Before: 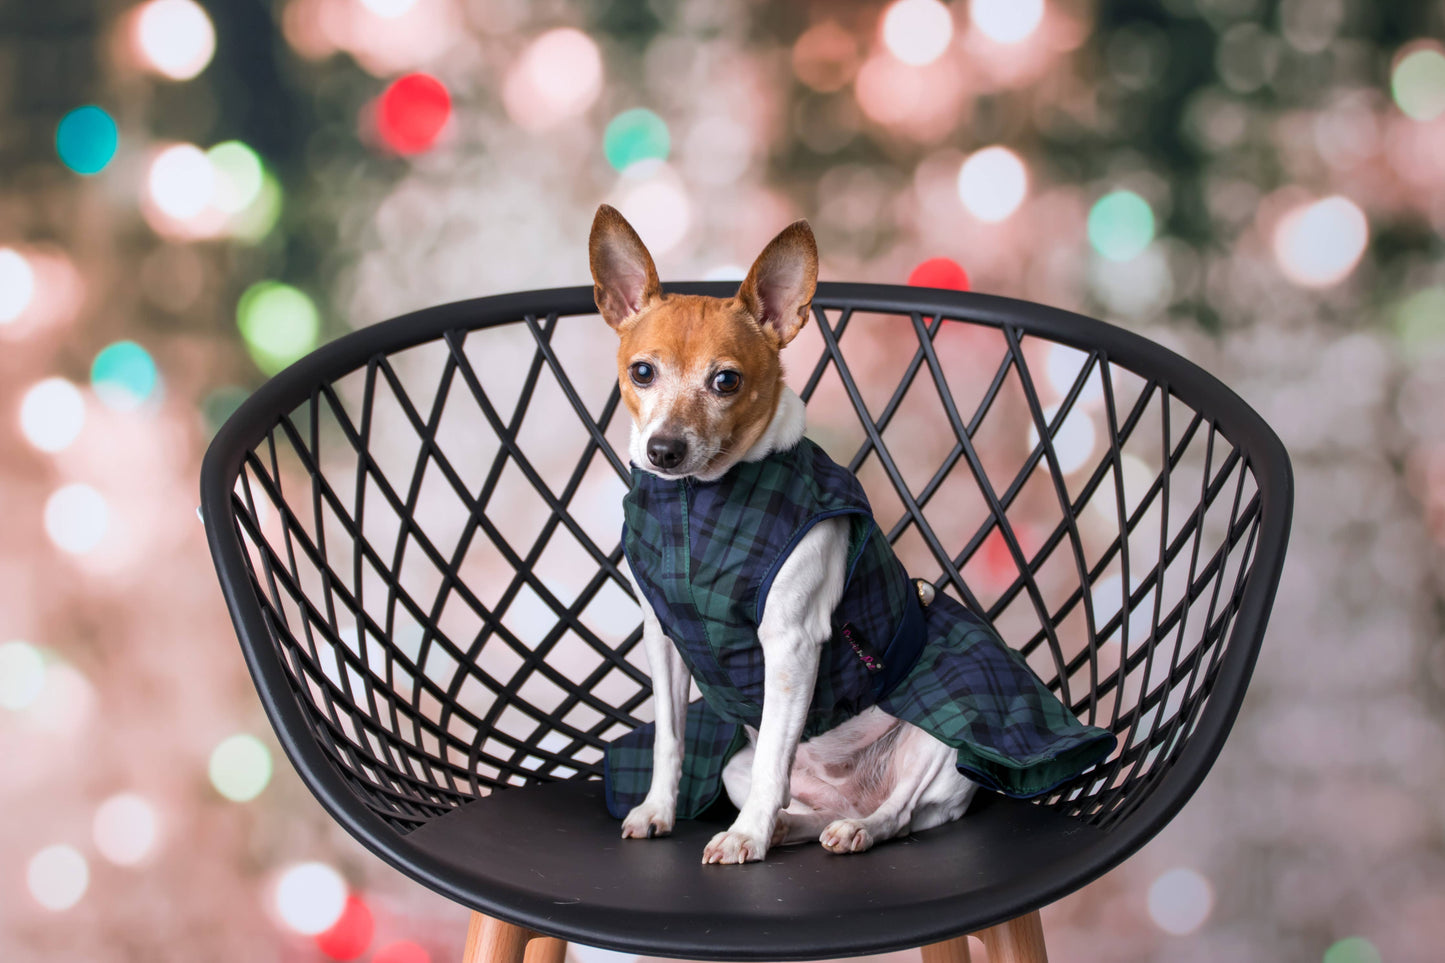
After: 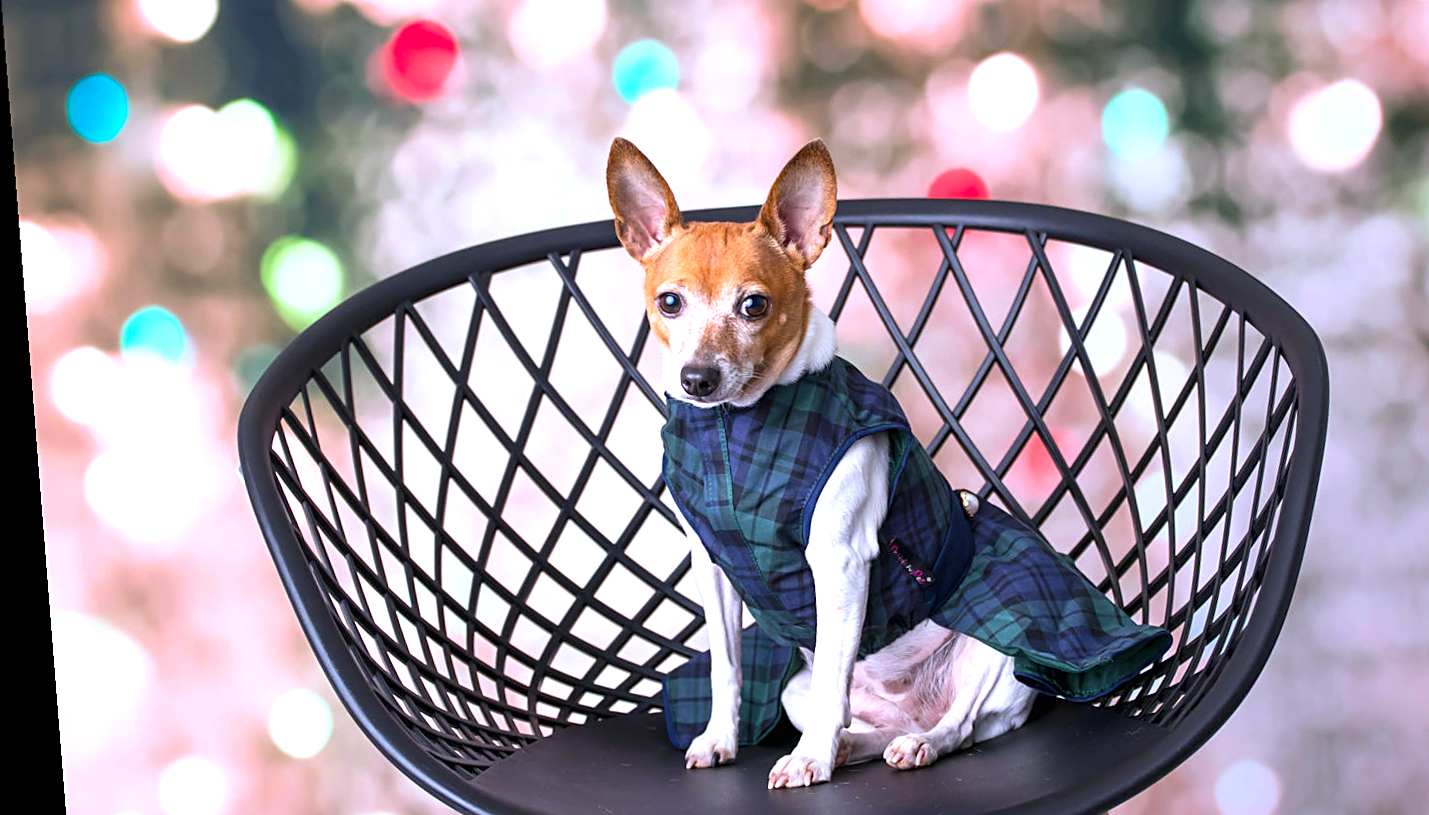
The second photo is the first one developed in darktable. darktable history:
sharpen: on, module defaults
rotate and perspective: rotation -4.2°, shear 0.006, automatic cropping off
crop and rotate: angle 0.03°, top 11.643%, right 5.651%, bottom 11.189%
white balance: red 0.967, blue 1.119, emerald 0.756
contrast brightness saturation: contrast 0.04, saturation 0.16
exposure: black level correction 0, exposure 0.7 EV, compensate exposure bias true, compensate highlight preservation false
